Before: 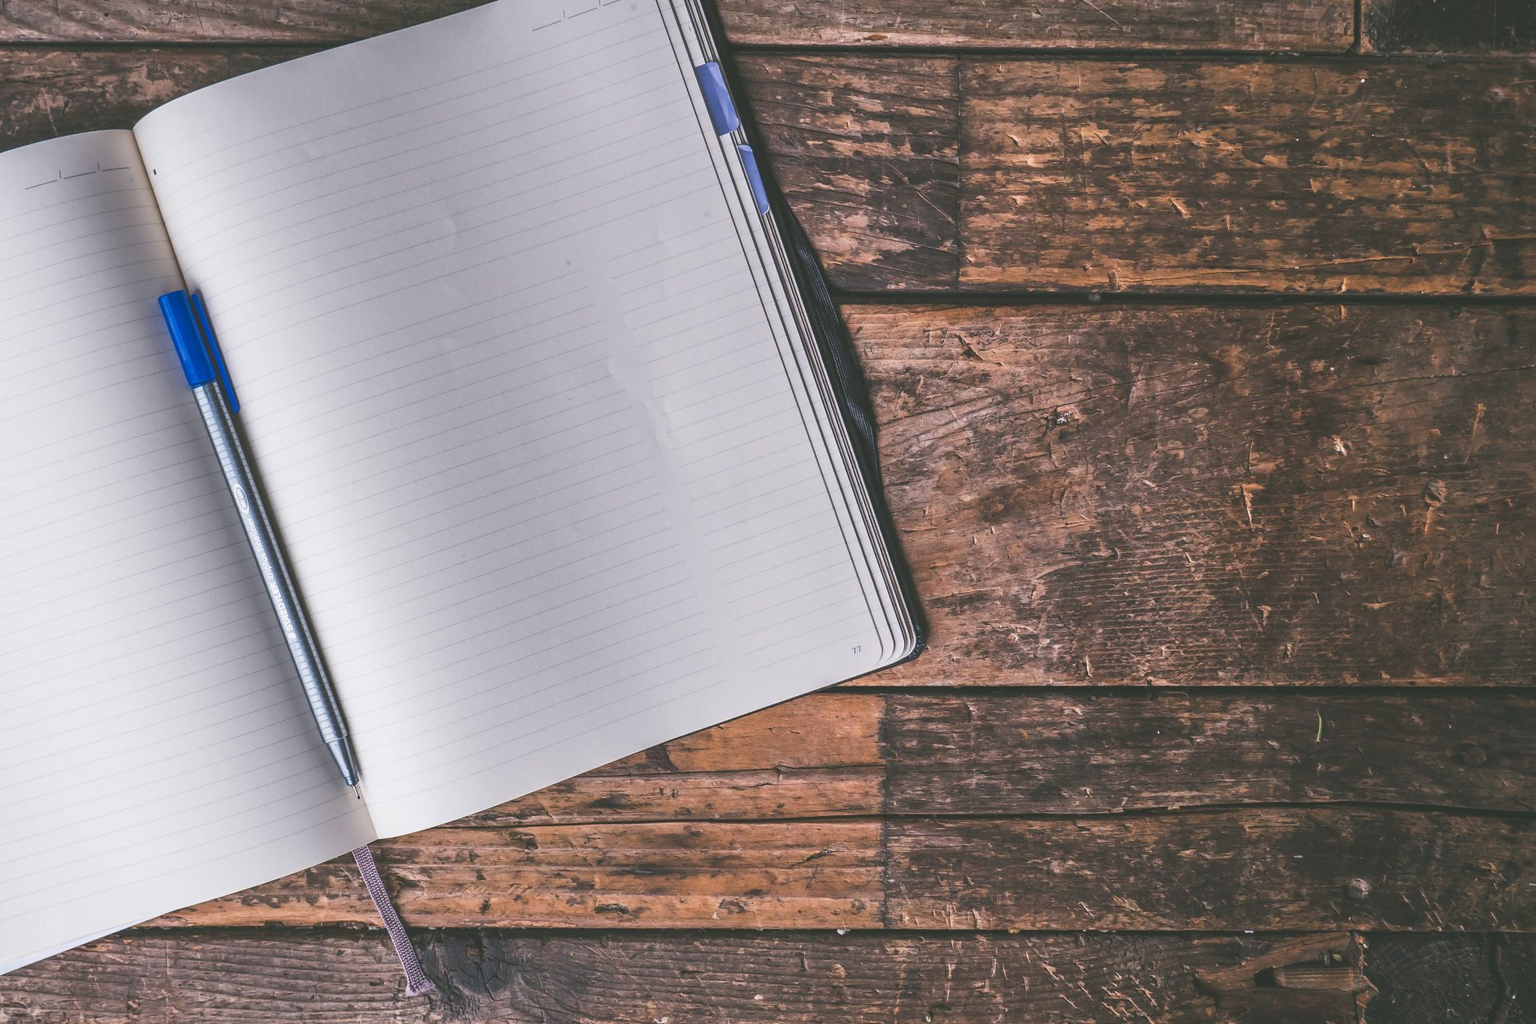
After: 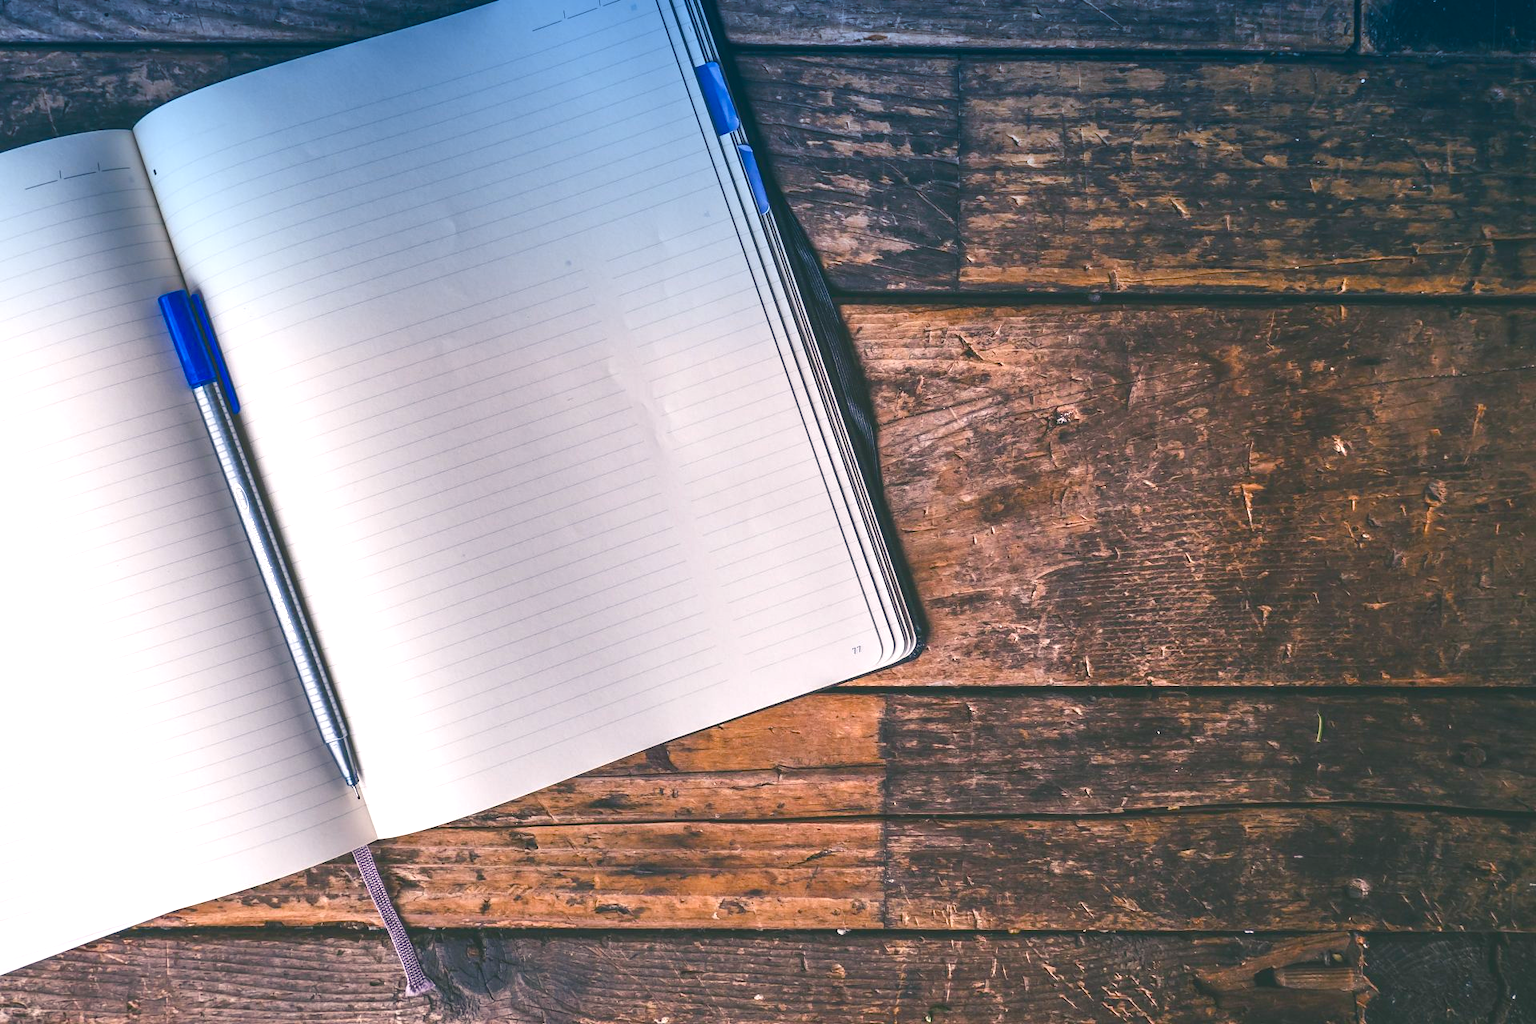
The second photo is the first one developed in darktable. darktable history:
graduated density: density 2.02 EV, hardness 44%, rotation 0.374°, offset 8.21, hue 208.8°, saturation 97%
color balance rgb: shadows lift › chroma 4.21%, shadows lift › hue 252.22°, highlights gain › chroma 1.36%, highlights gain › hue 50.24°, perceptual saturation grading › mid-tones 6.33%, perceptual saturation grading › shadows 72.44%, perceptual brilliance grading › highlights 11.59%, contrast 5.05%
